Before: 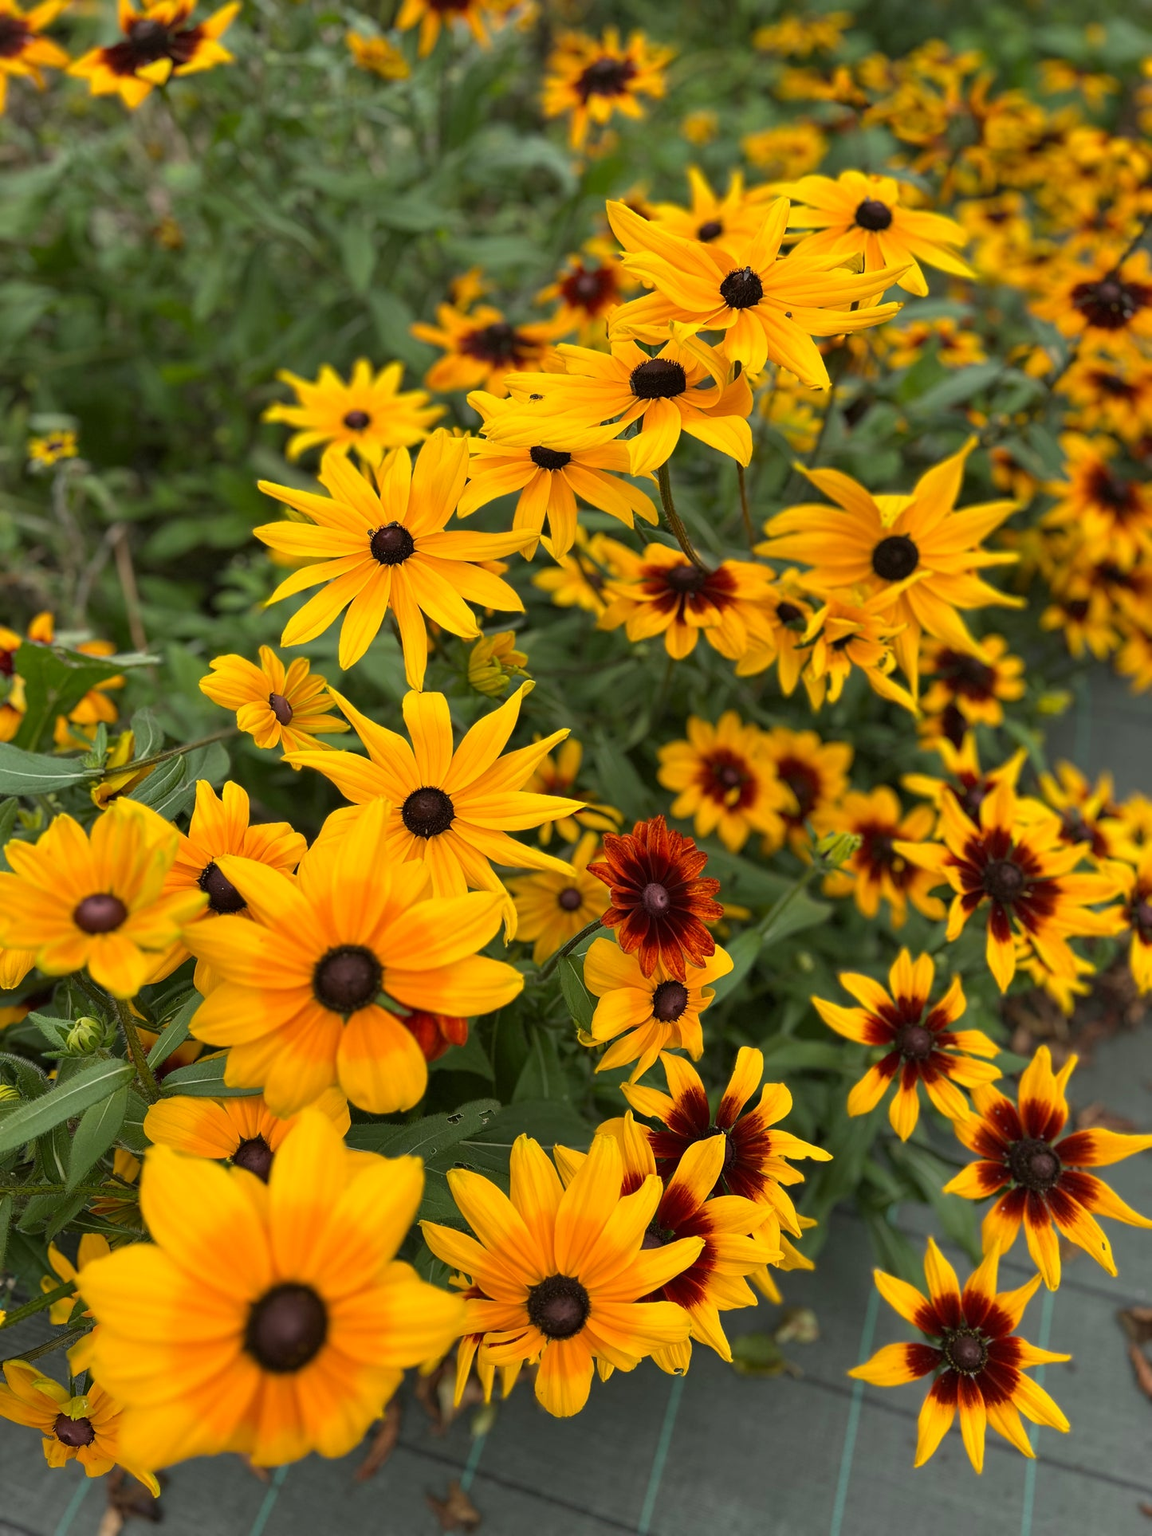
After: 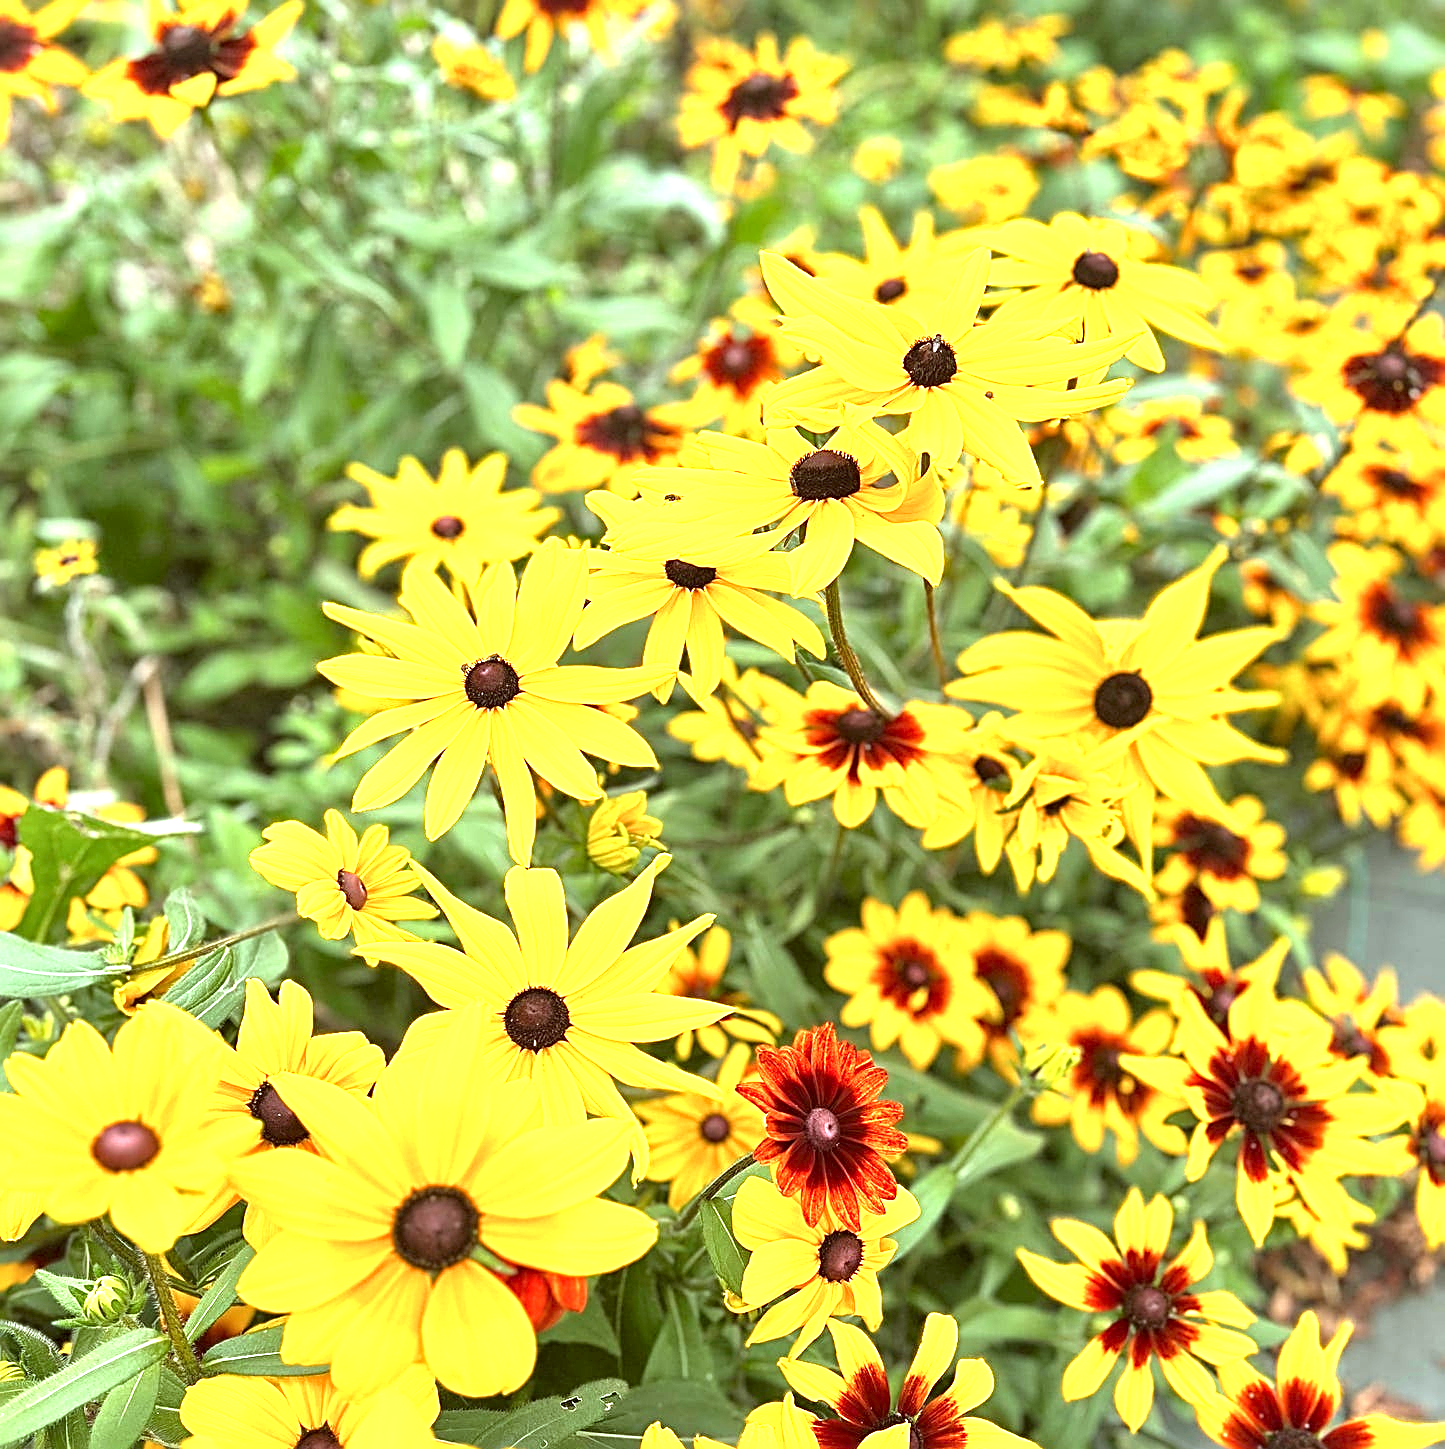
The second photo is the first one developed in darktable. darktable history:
sharpen: radius 2.531, amount 0.623
crop: bottom 24.789%
color correction: highlights a* -3.72, highlights b* -6.14, shadows a* 3.06, shadows b* 5.75
exposure: black level correction 0, exposure 2.147 EV, compensate highlight preservation false
local contrast: mode bilateral grid, contrast 20, coarseness 49, detail 141%, midtone range 0.2
